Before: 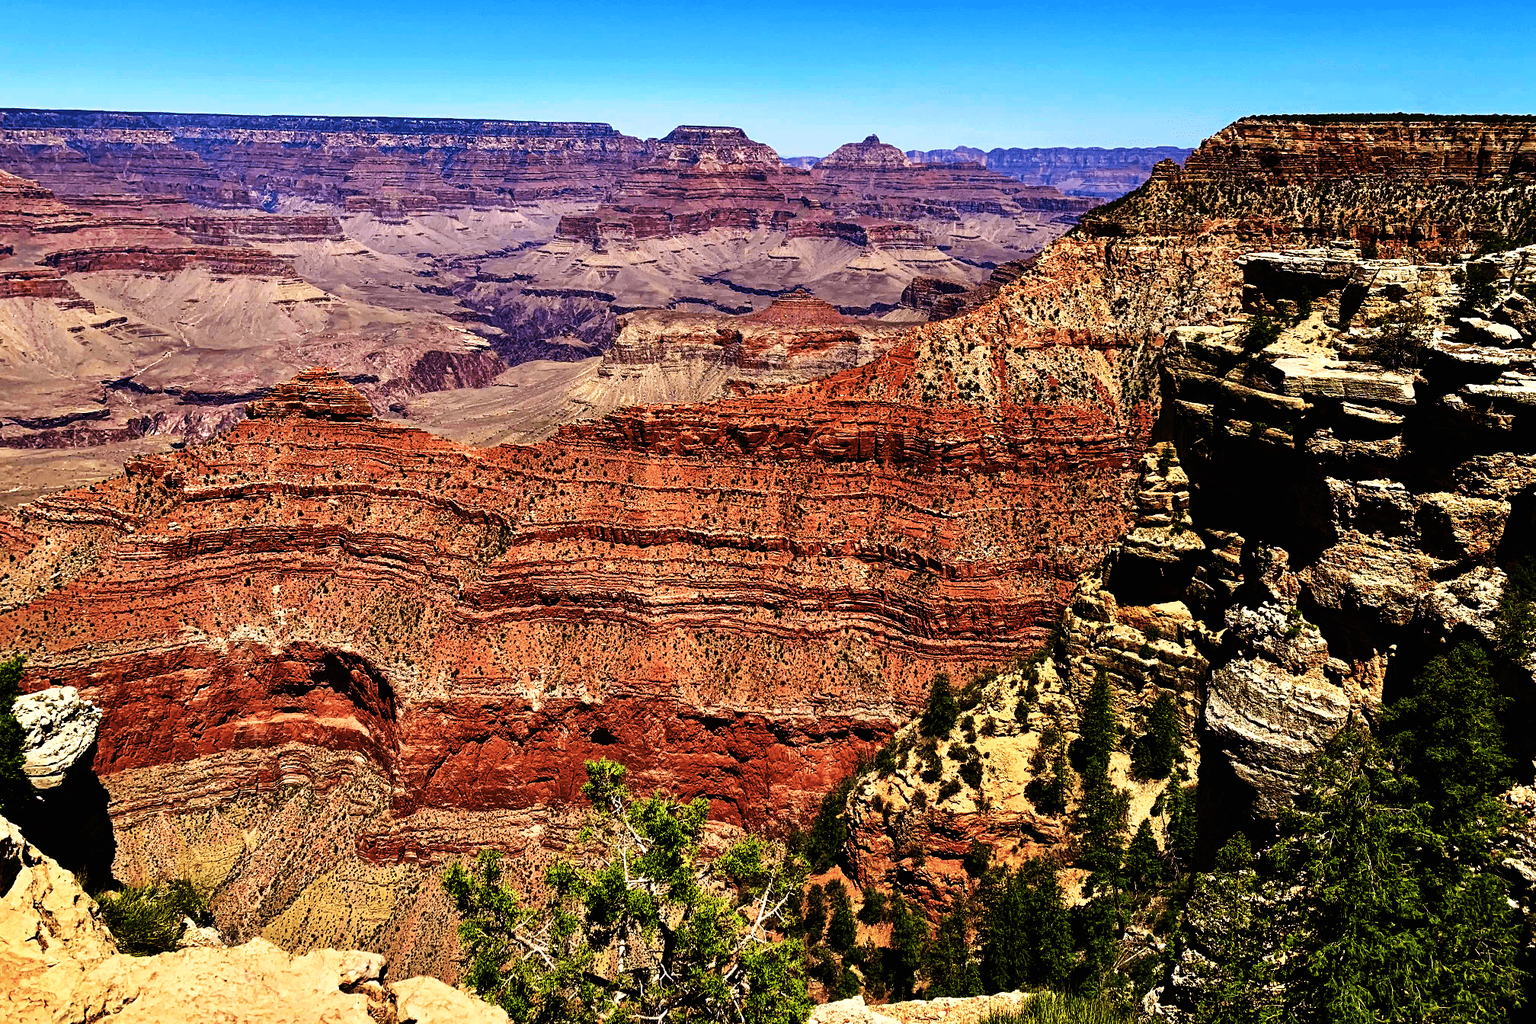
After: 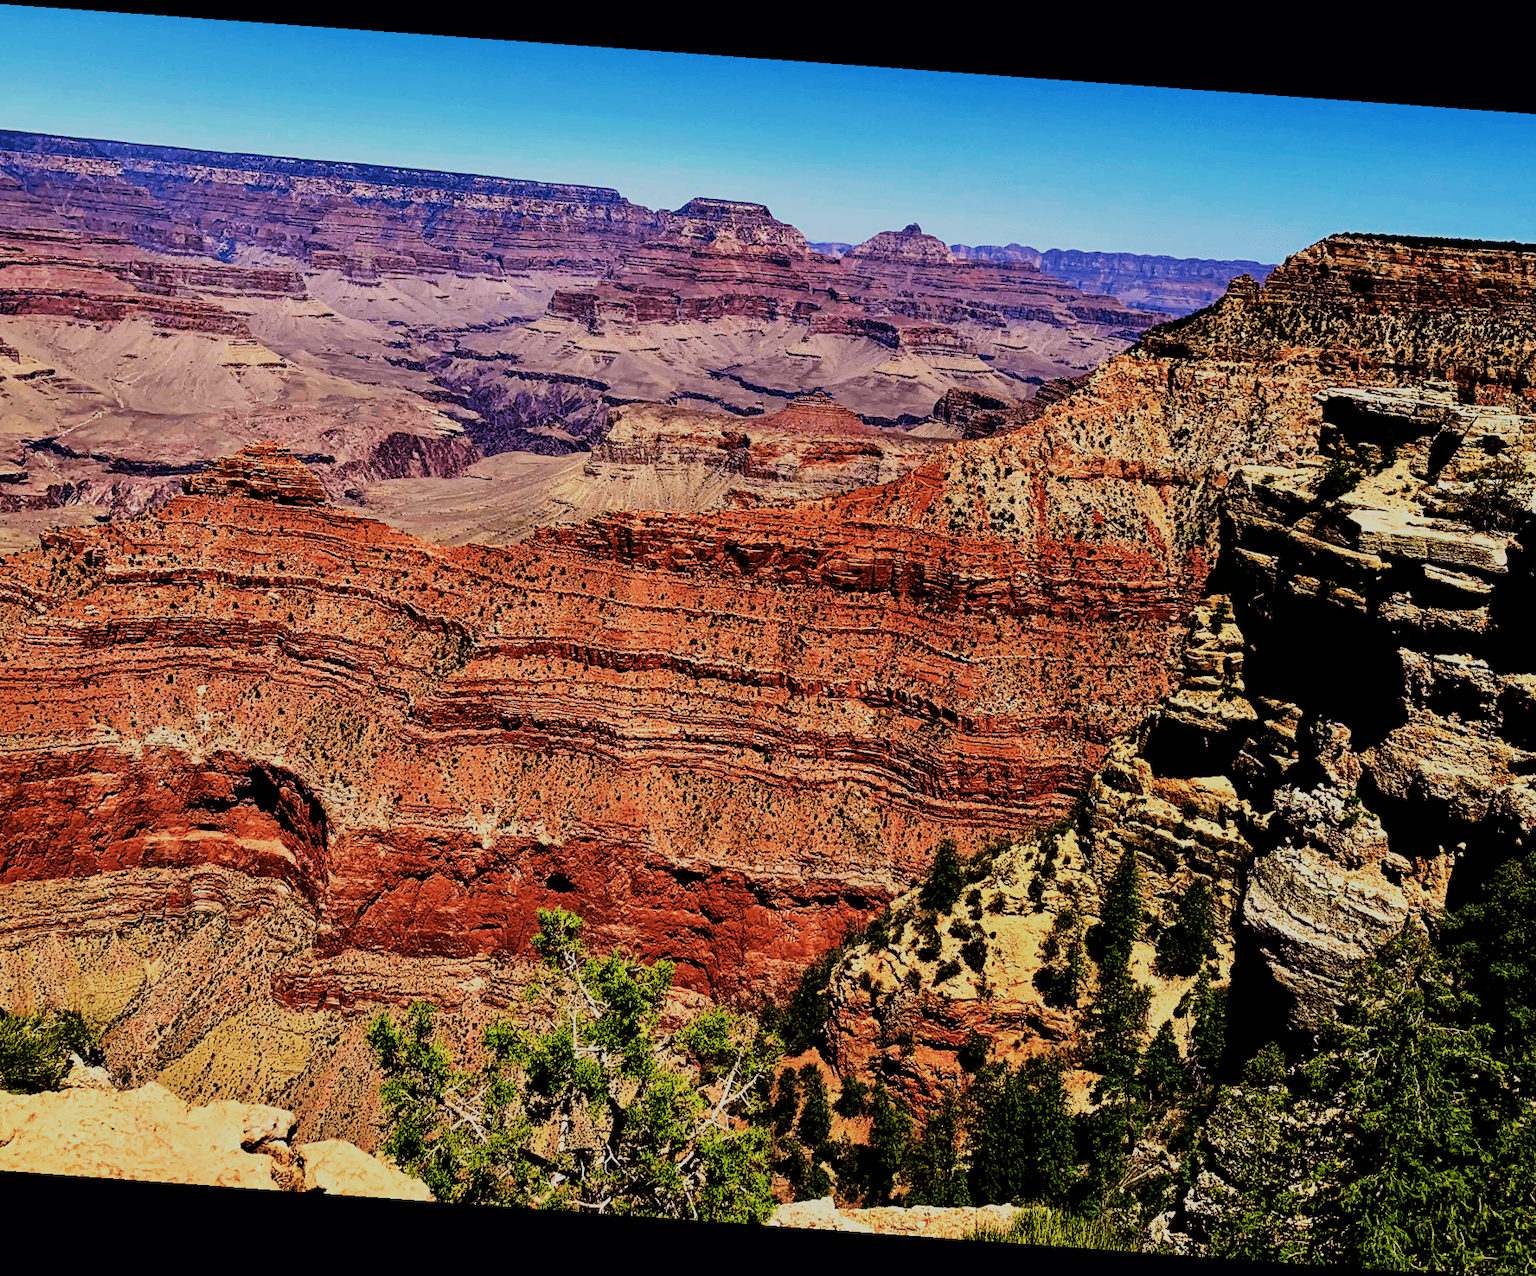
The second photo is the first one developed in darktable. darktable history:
crop: left 8.026%, right 7.374%
rotate and perspective: rotation 4.1°, automatic cropping off
filmic rgb: black relative exposure -7.15 EV, white relative exposure 5.36 EV, hardness 3.02, color science v6 (2022)
